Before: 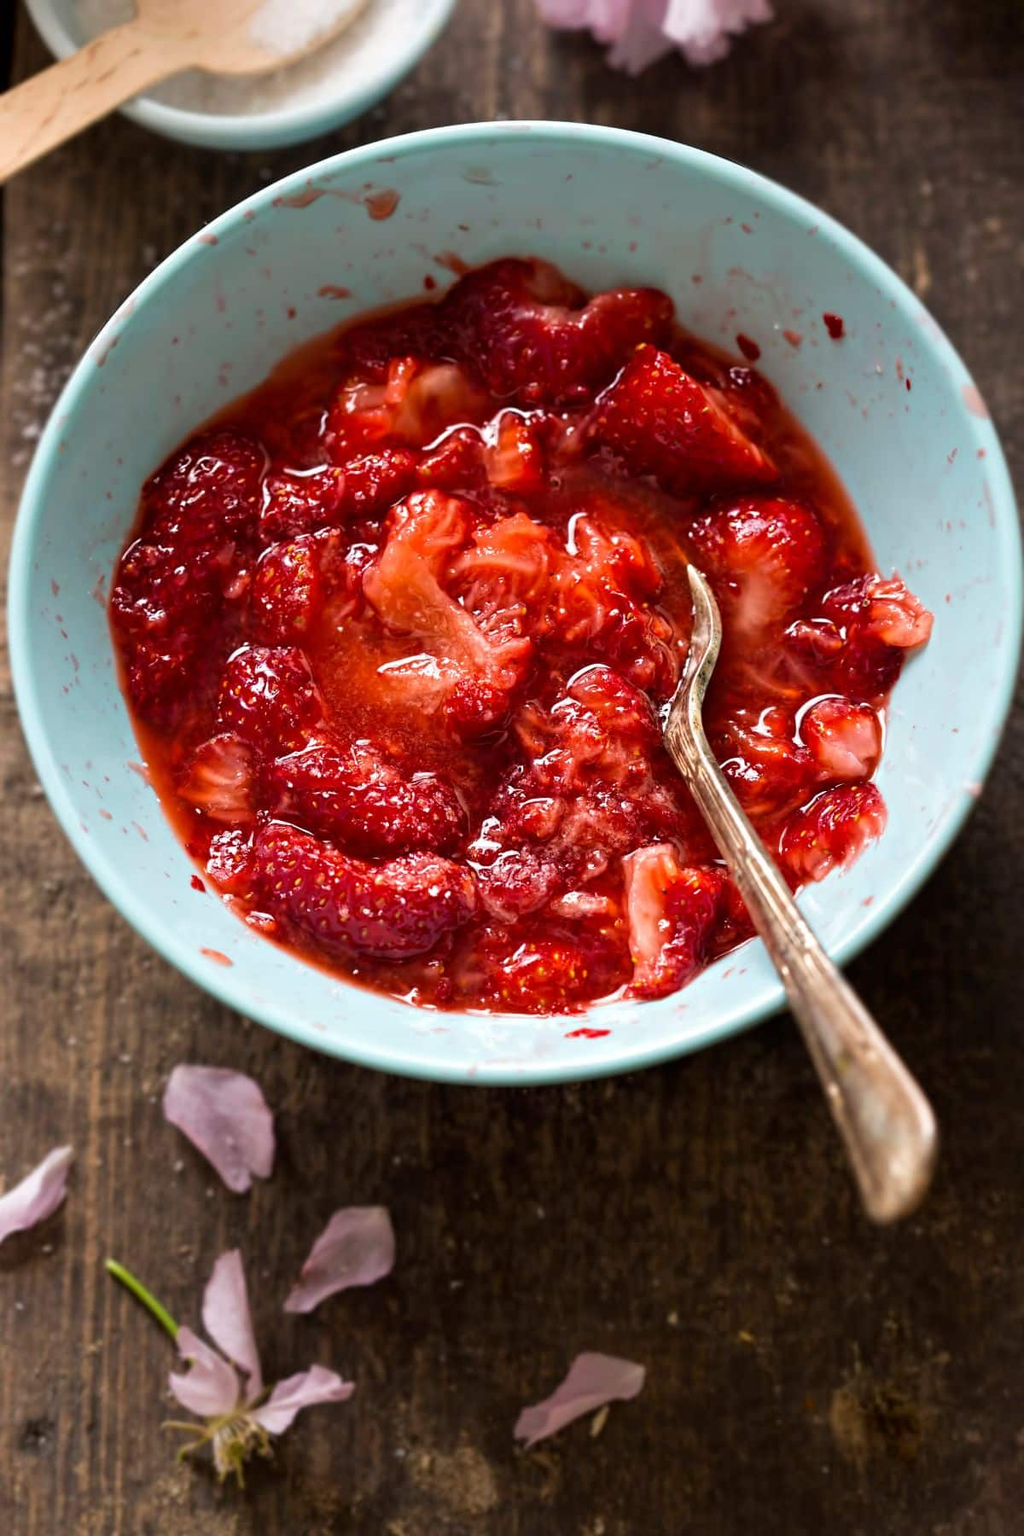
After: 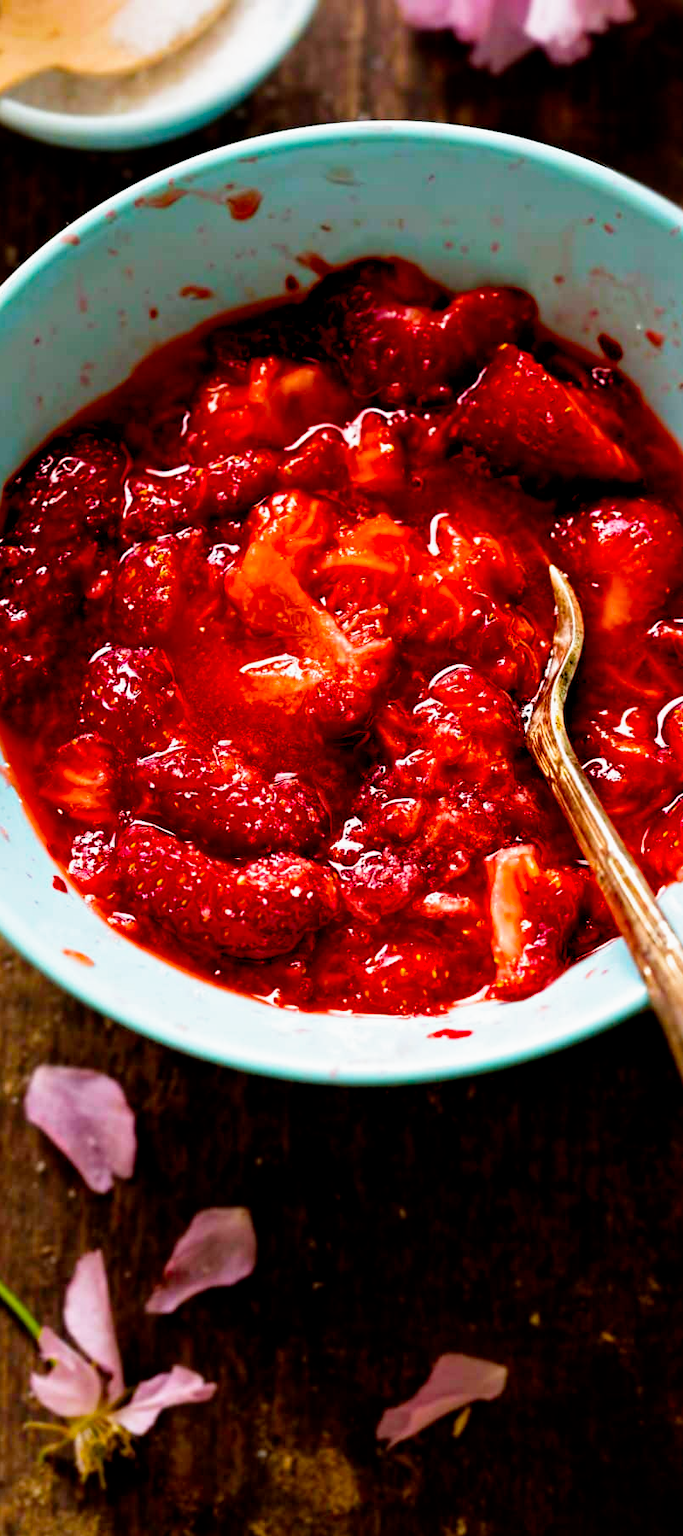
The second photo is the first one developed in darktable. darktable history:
color balance rgb: perceptual saturation grading › global saturation 18.28%, global vibrance 50.621%
crop and rotate: left 13.541%, right 19.779%
filmic rgb: middle gray luminance 8.59%, black relative exposure -6.32 EV, white relative exposure 2.73 EV, target black luminance 0%, hardness 4.77, latitude 73.77%, contrast 1.331, shadows ↔ highlights balance 9.78%, preserve chrominance no, color science v5 (2021)
